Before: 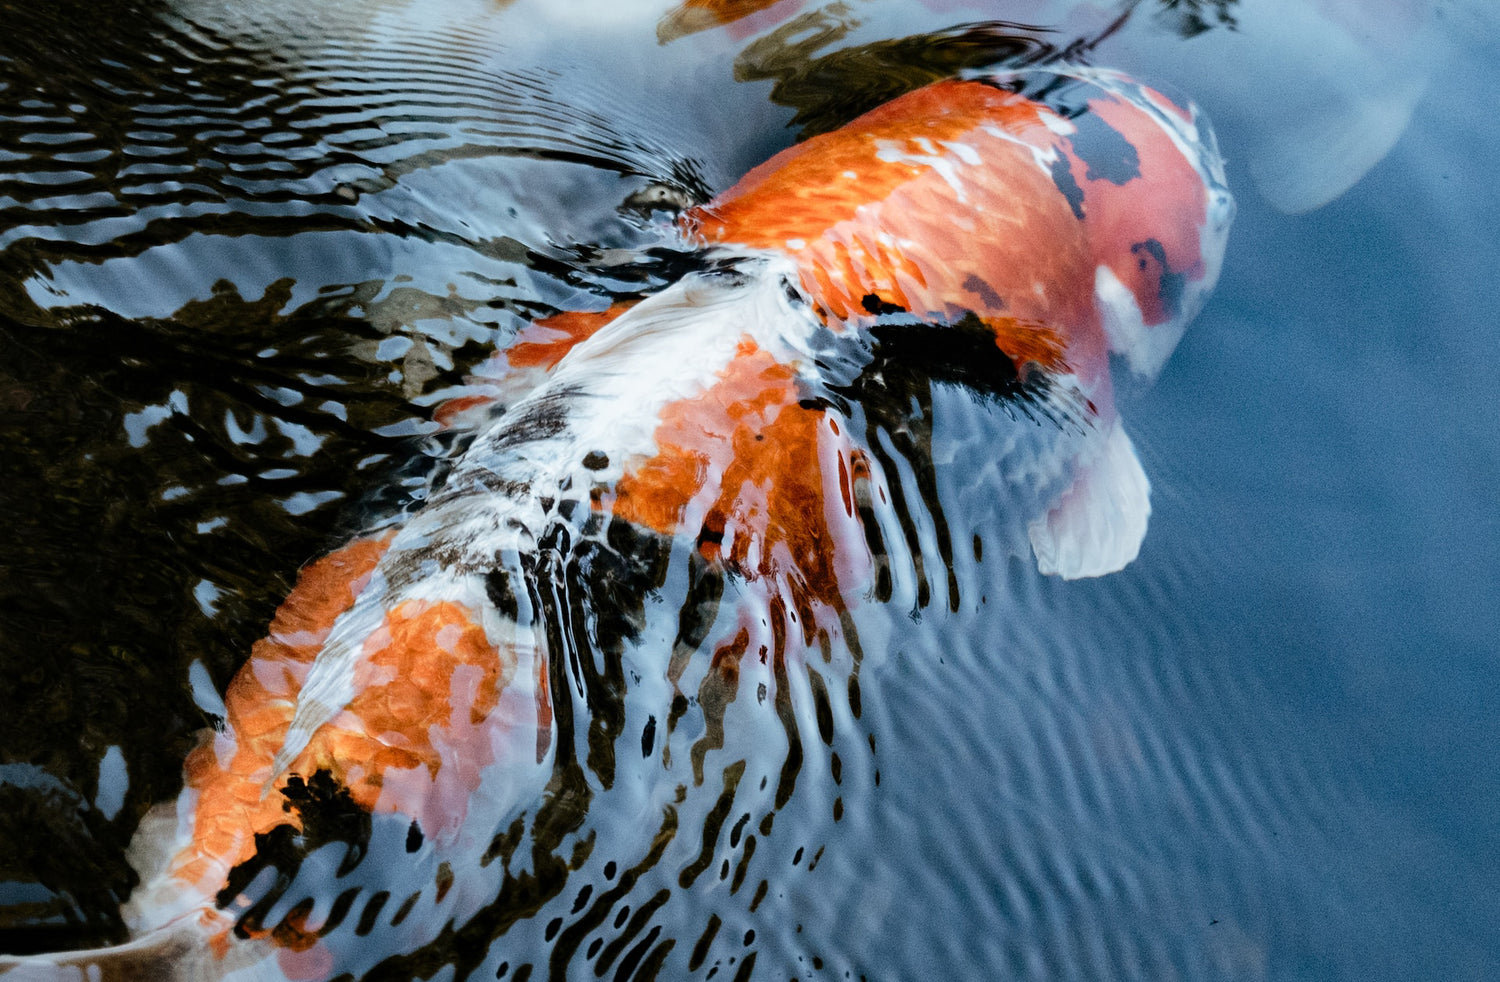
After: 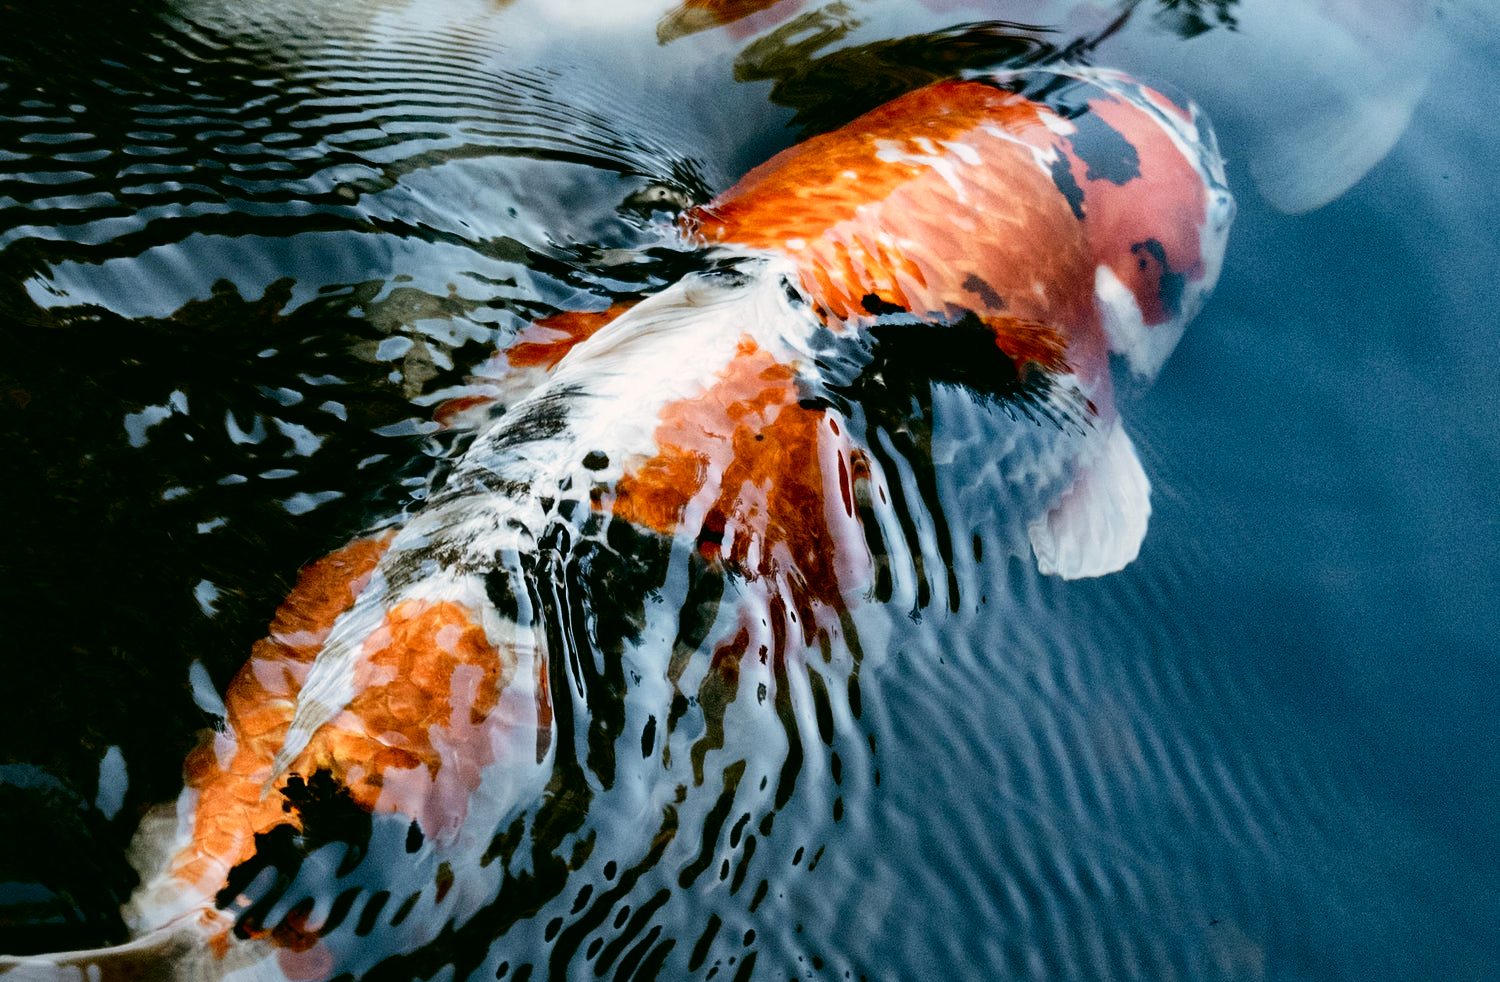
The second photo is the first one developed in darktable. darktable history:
contrast brightness saturation: contrast 0.2, brightness -0.11, saturation 0.1
color correction: highlights a* 4.02, highlights b* 4.98, shadows a* -7.55, shadows b* 4.98
